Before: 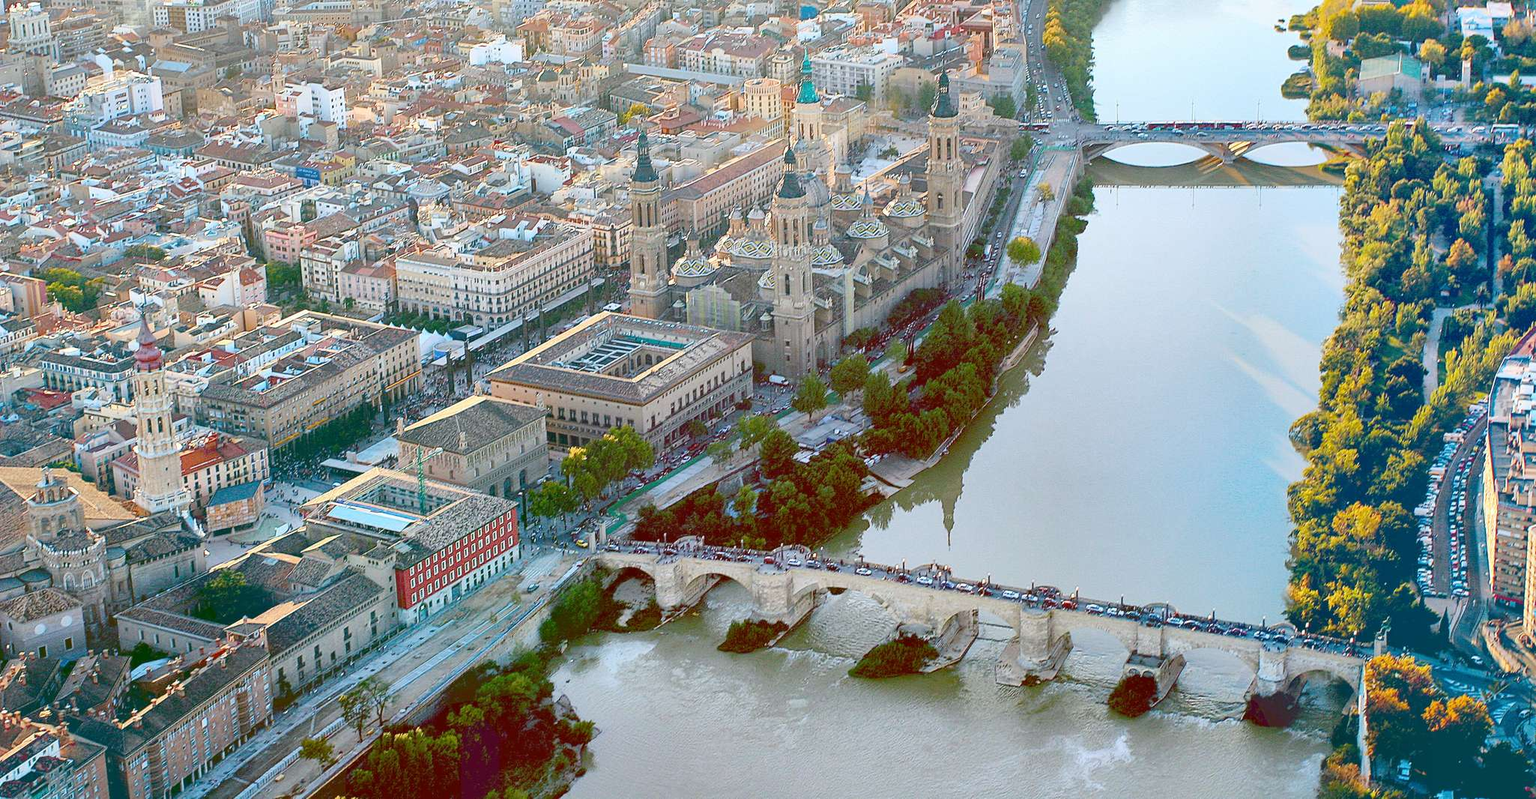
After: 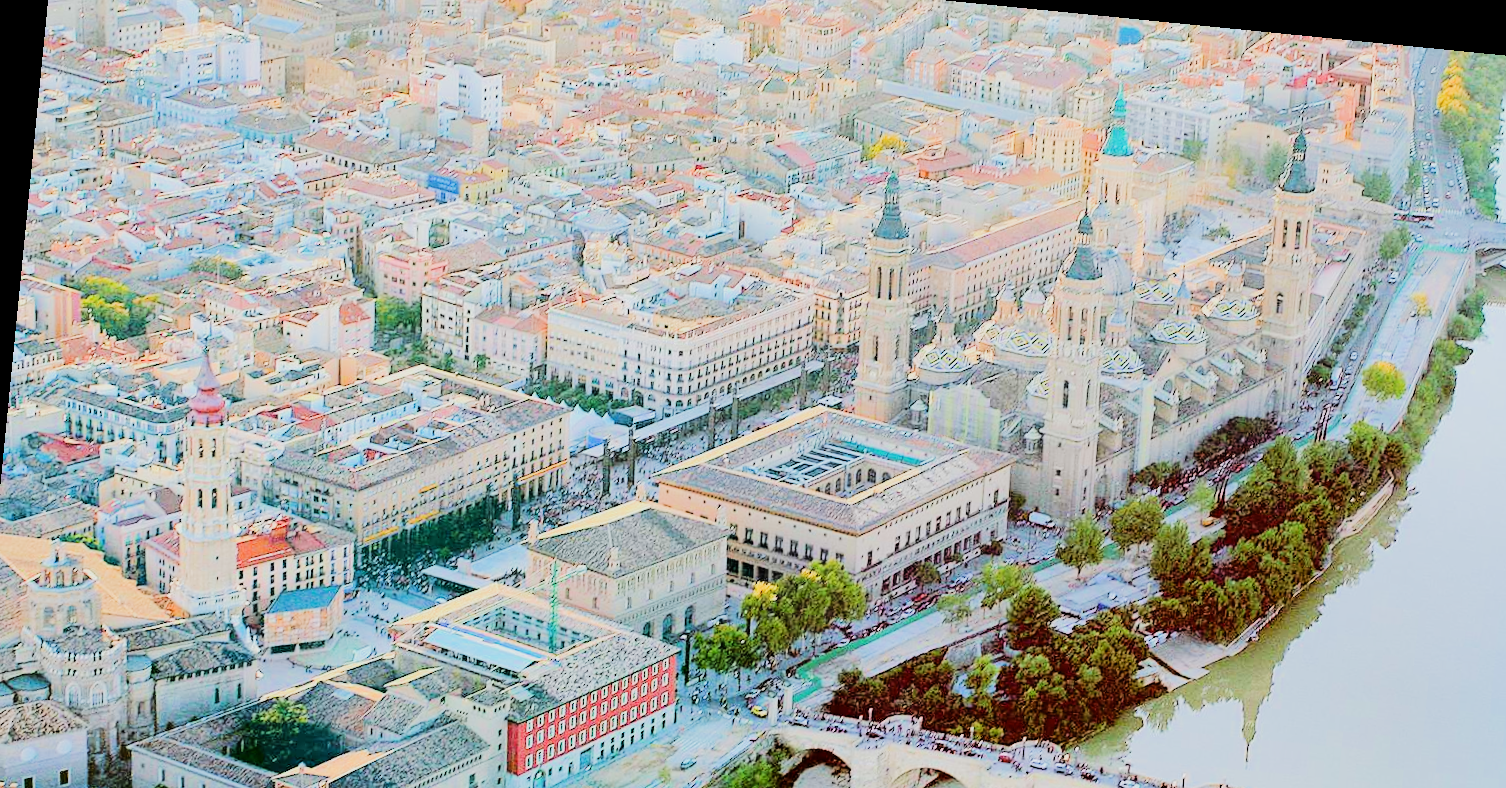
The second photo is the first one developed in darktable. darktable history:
crop and rotate: angle -5.62°, left 2.248%, top 6.857%, right 27.514%, bottom 30.633%
exposure: exposure -0.046 EV, compensate exposure bias true, compensate highlight preservation false
filmic rgb: black relative exposure -5 EV, white relative exposure 3.99 EV, threshold 5.99 EV, hardness 2.88, contrast 1.301, enable highlight reconstruction true
tone equalizer: -7 EV 0.152 EV, -6 EV 0.57 EV, -5 EV 1.17 EV, -4 EV 1.33 EV, -3 EV 1.17 EV, -2 EV 0.6 EV, -1 EV 0.156 EV, edges refinement/feathering 500, mask exposure compensation -1.57 EV, preserve details no
